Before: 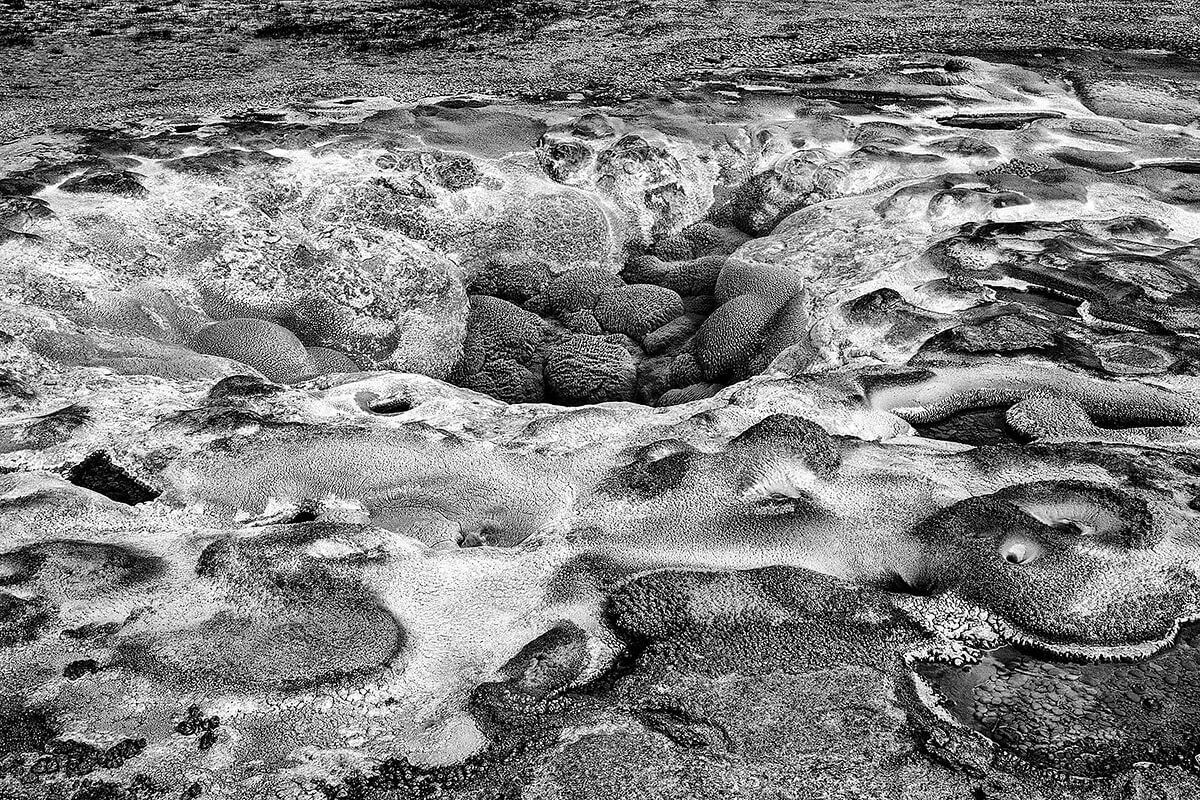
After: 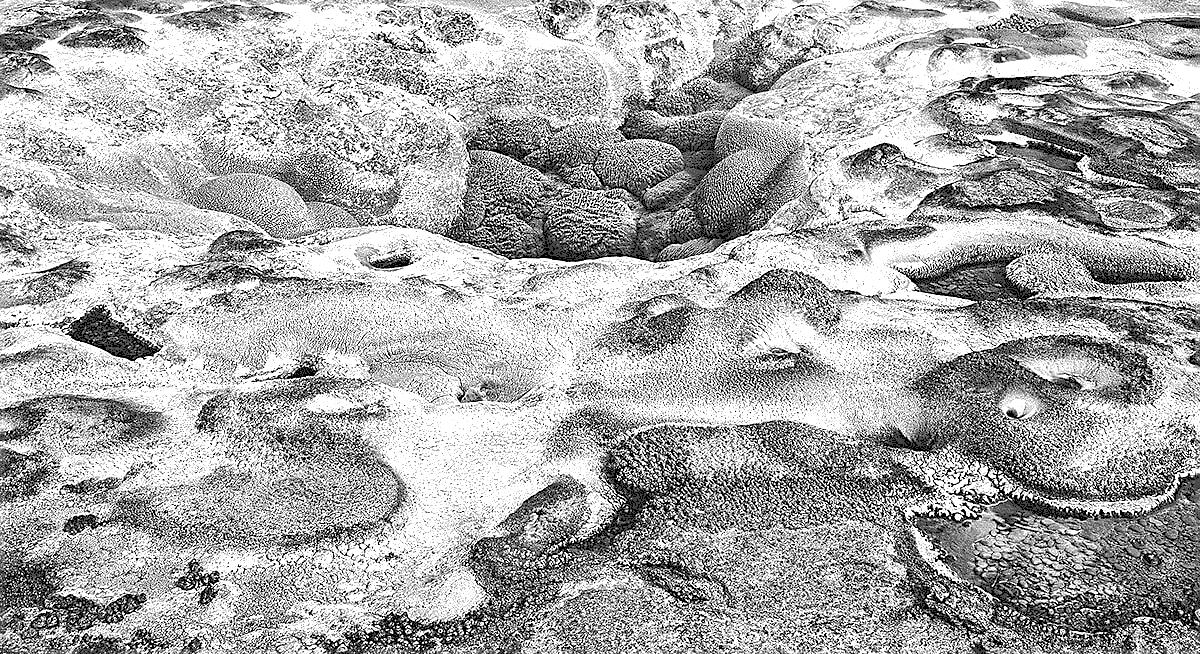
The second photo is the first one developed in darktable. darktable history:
exposure: exposure 0.995 EV, compensate highlight preservation false
crop and rotate: top 18.169%
tone equalizer: edges refinement/feathering 500, mask exposure compensation -1.57 EV, preserve details no
tone curve: curves: ch0 [(0, 0) (0.003, 0.277) (0.011, 0.277) (0.025, 0.279) (0.044, 0.282) (0.069, 0.286) (0.1, 0.289) (0.136, 0.294) (0.177, 0.318) (0.224, 0.345) (0.277, 0.379) (0.335, 0.425) (0.399, 0.481) (0.468, 0.542) (0.543, 0.594) (0.623, 0.662) (0.709, 0.731) (0.801, 0.792) (0.898, 0.851) (1, 1)], preserve colors none
sharpen: on, module defaults
